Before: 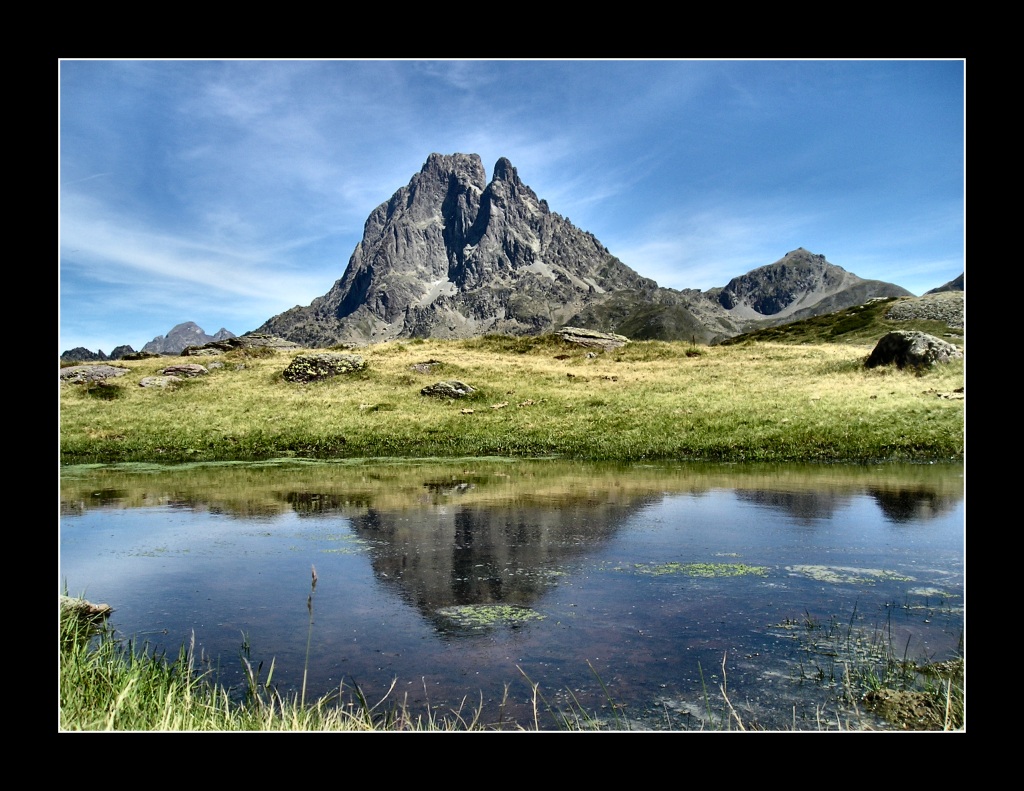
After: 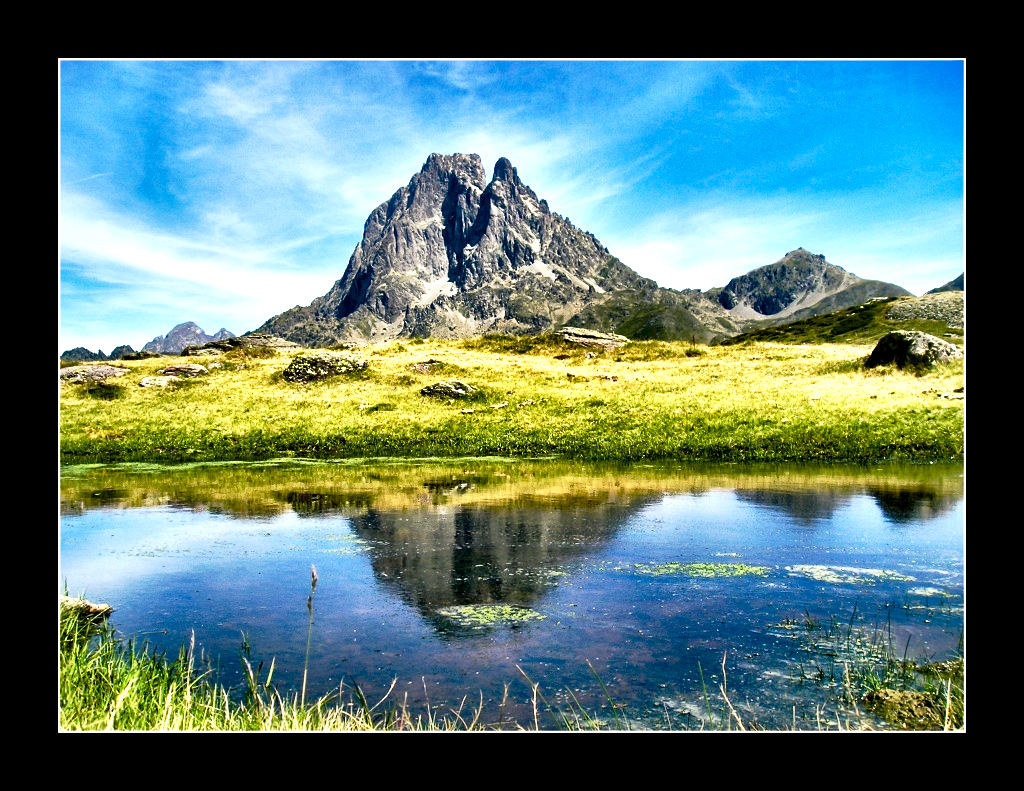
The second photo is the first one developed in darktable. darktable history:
local contrast: mode bilateral grid, contrast 21, coarseness 51, detail 159%, midtone range 0.2
color balance rgb: shadows lift › luminance -7.604%, shadows lift › chroma 2.435%, shadows lift › hue 166.89°, highlights gain › chroma 1.696%, highlights gain › hue 56.85°, global offset › luminance -0.491%, linear chroma grading › global chroma 14.446%, perceptual saturation grading › global saturation 20%, perceptual saturation grading › highlights -25.526%, perceptual saturation grading › shadows 49.463%, global vibrance 20%
exposure: black level correction -0.002, exposure 0.535 EV, compensate exposure bias true, compensate highlight preservation false
base curve: curves: ch0 [(0, 0) (0.257, 0.25) (0.482, 0.586) (0.757, 0.871) (1, 1)], preserve colors none
